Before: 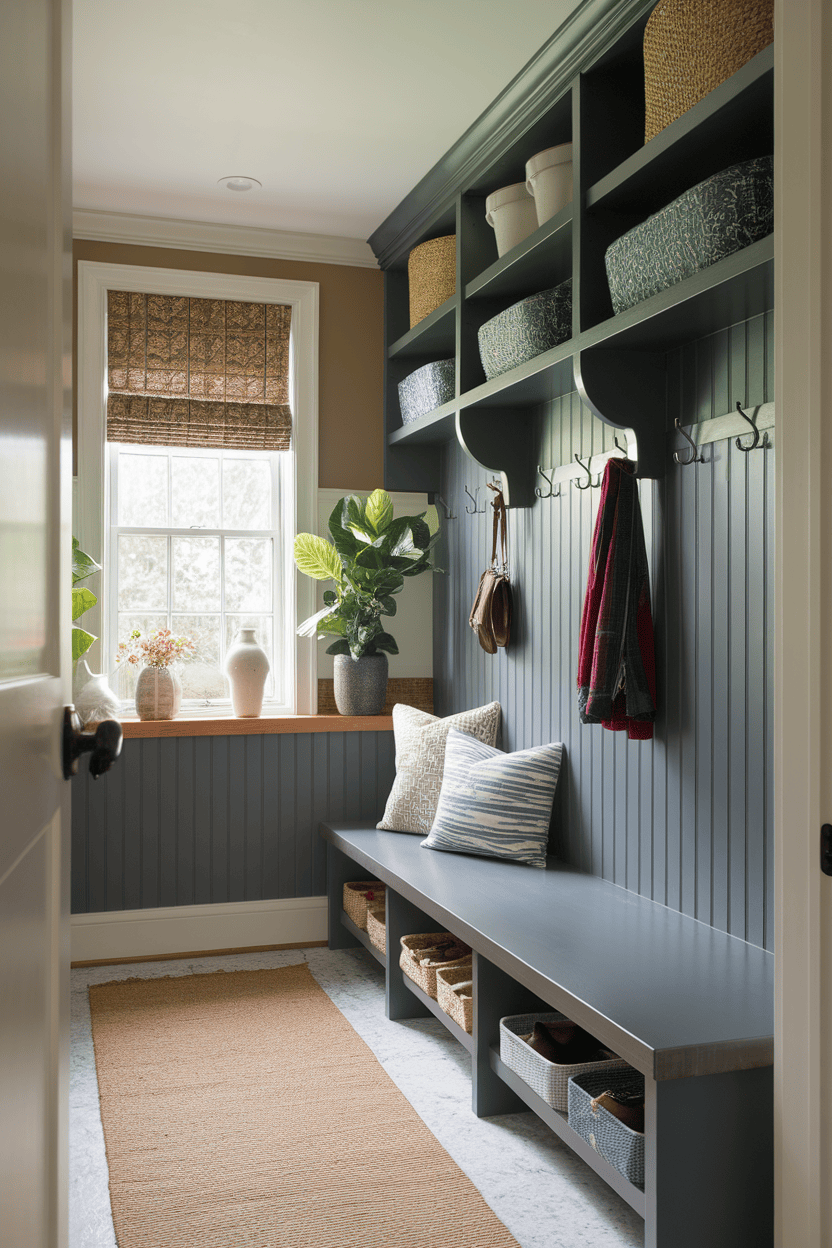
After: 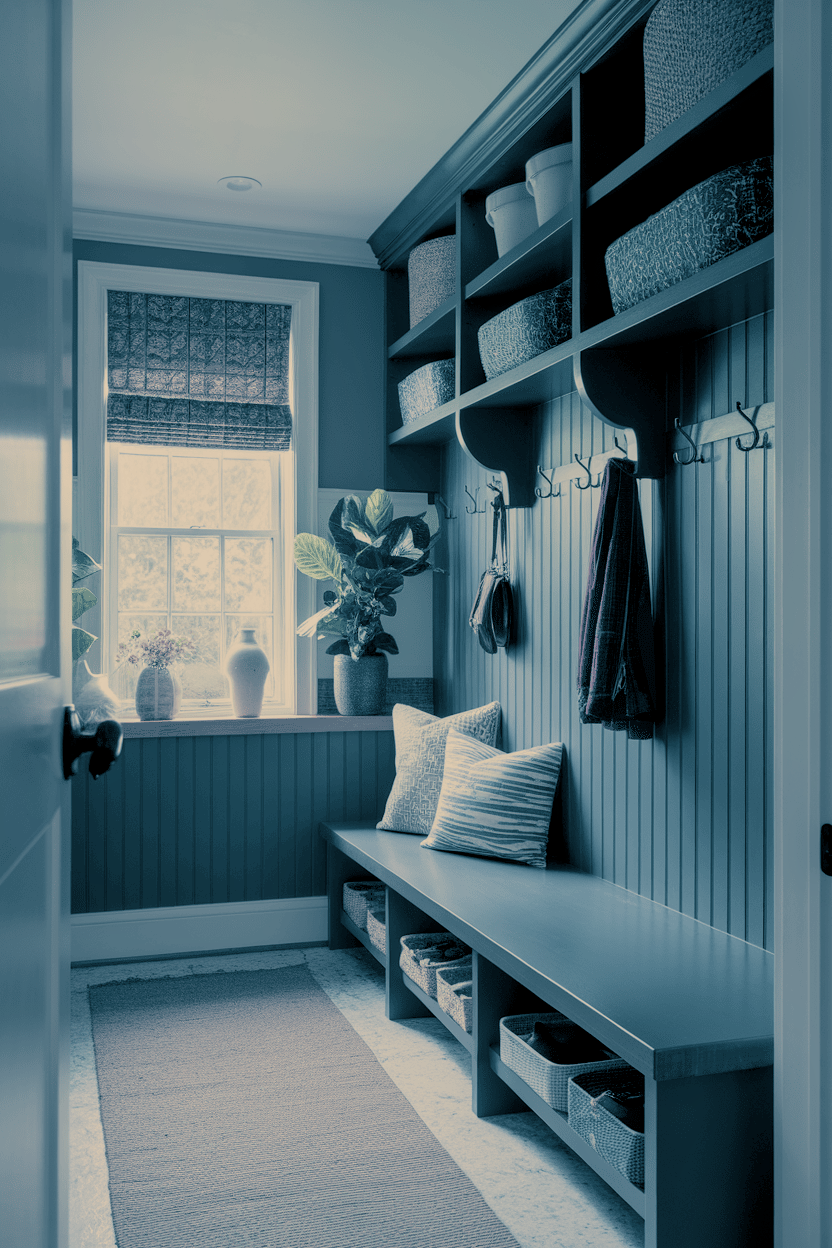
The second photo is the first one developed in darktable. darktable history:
local contrast: on, module defaults
filmic rgb: black relative exposure -6.59 EV, white relative exposure 4.71 EV, hardness 3.13, contrast 0.805
white balance: red 1.123, blue 0.83
split-toning: shadows › hue 212.4°, balance -70
